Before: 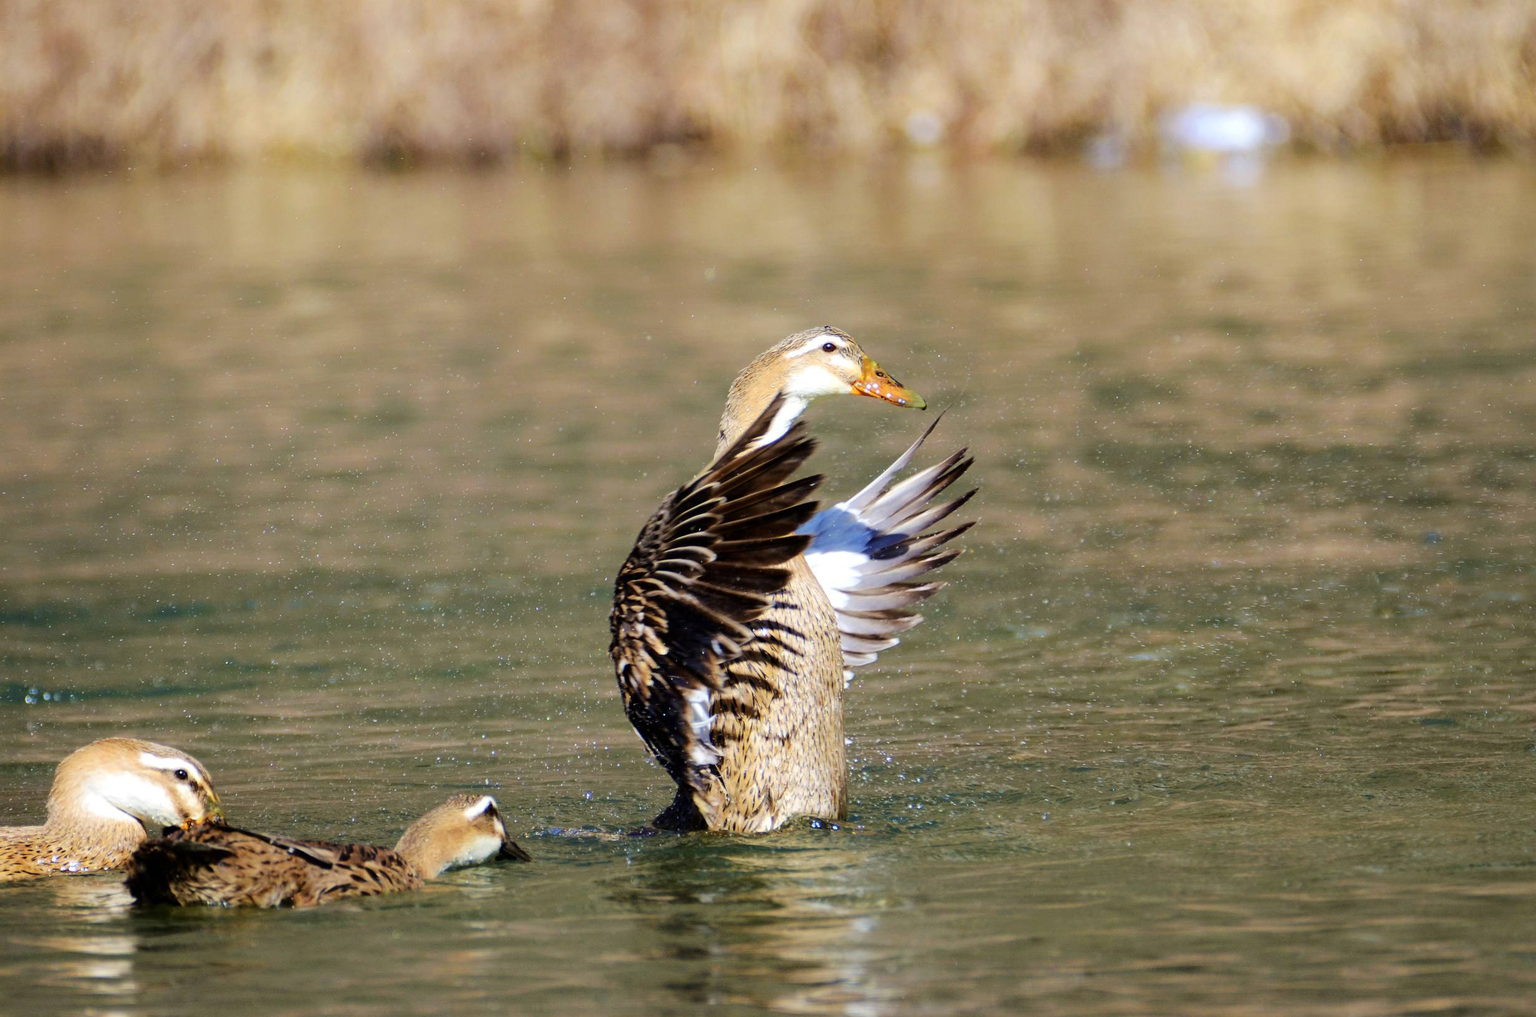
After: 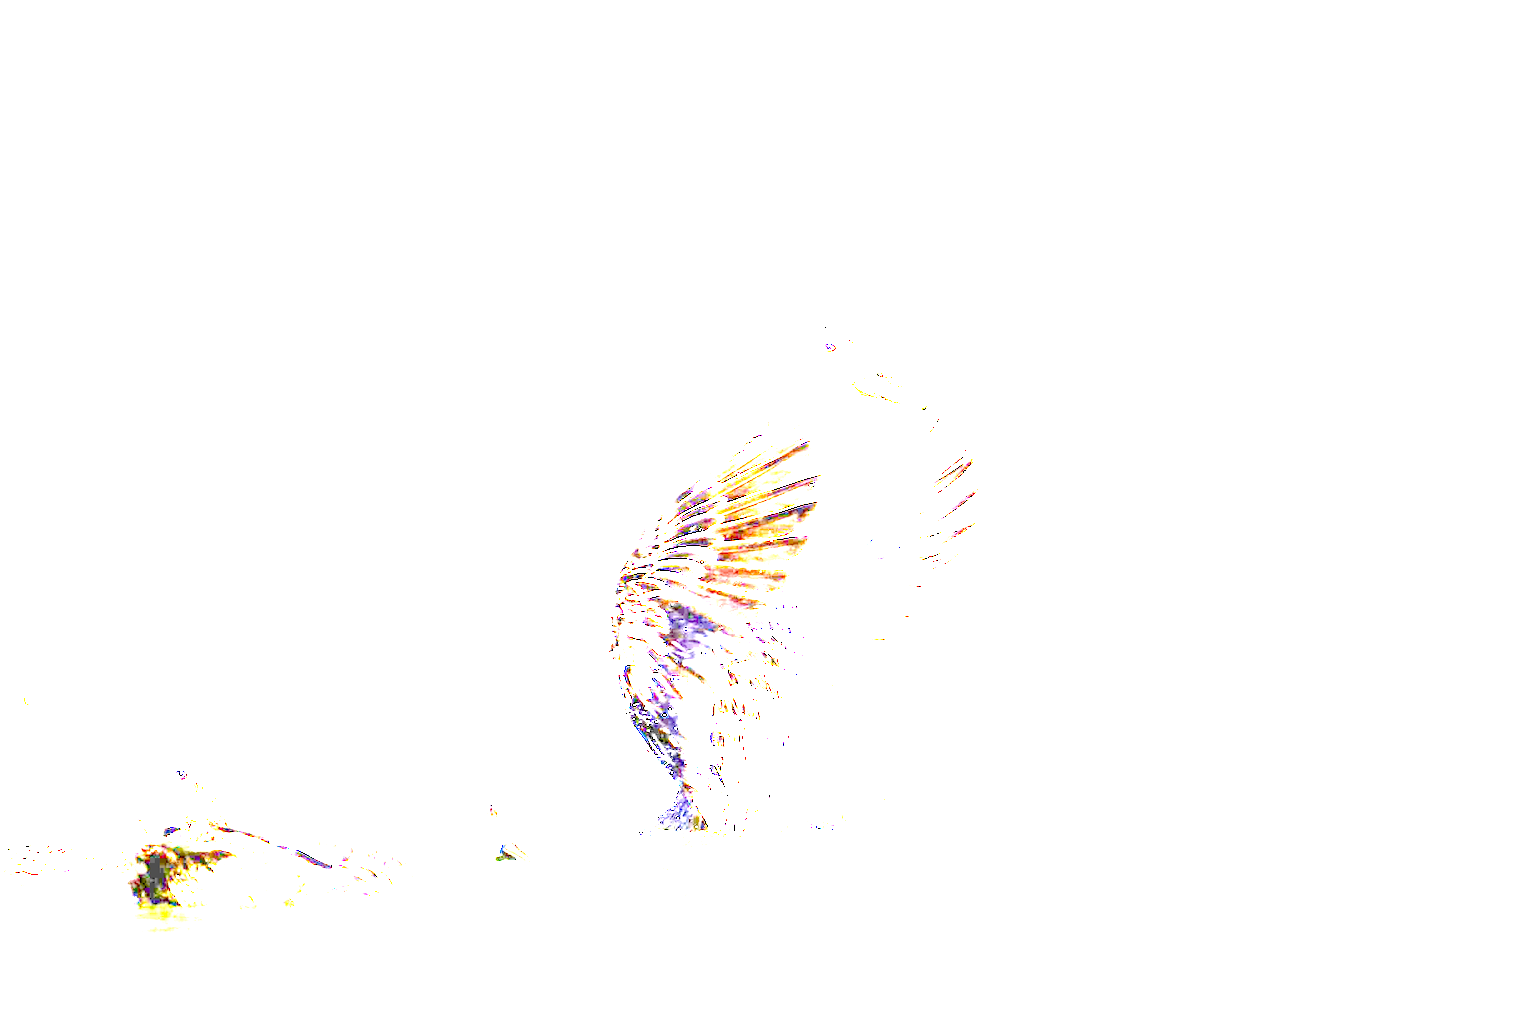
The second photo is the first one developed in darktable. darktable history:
exposure: exposure 7.992 EV, compensate exposure bias true, compensate highlight preservation false
